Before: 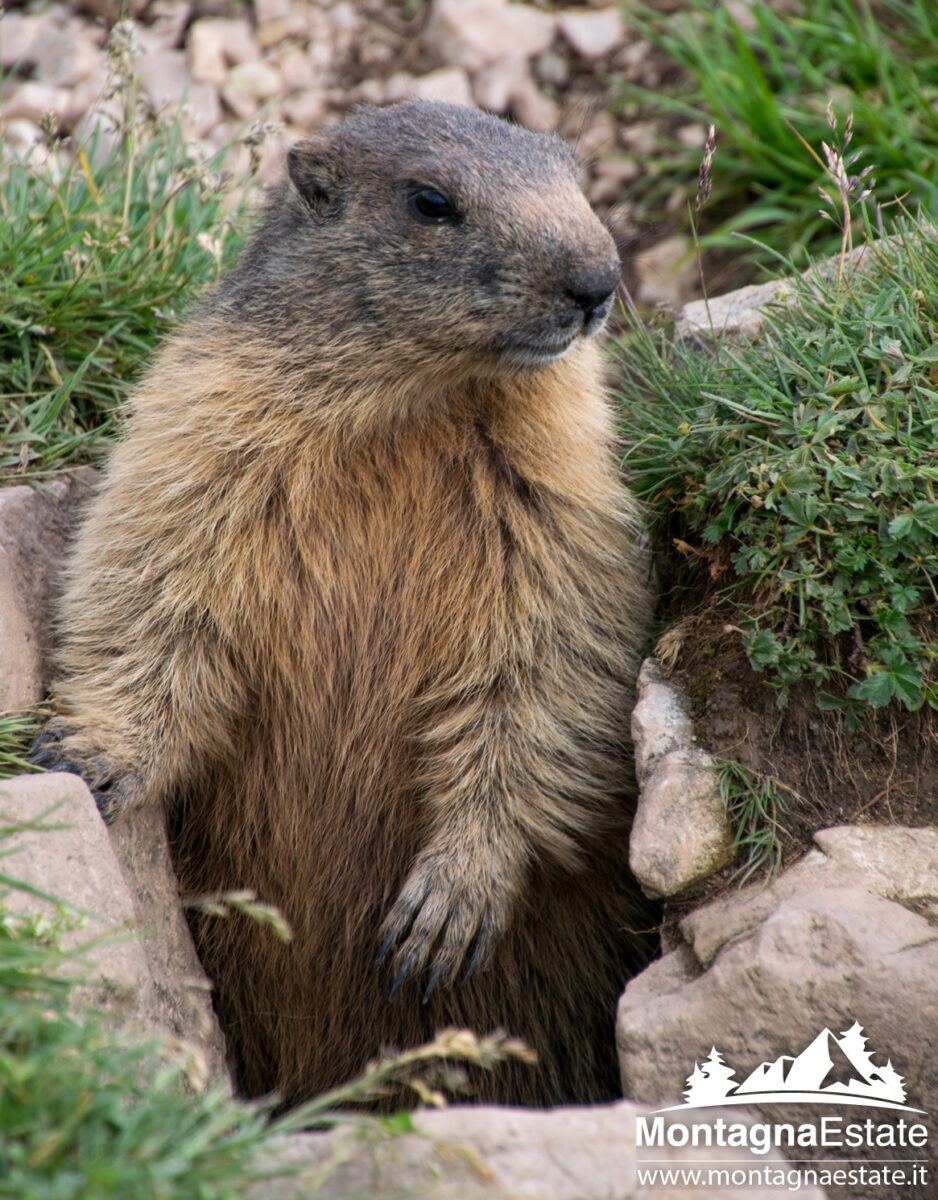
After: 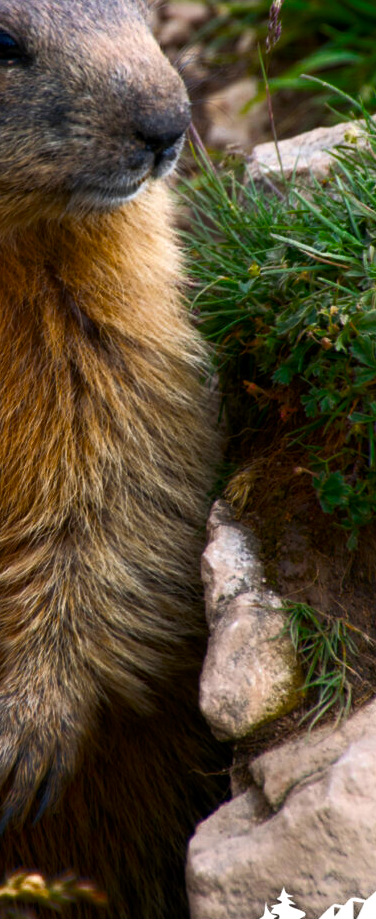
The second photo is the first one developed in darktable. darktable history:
crop: left 45.928%, top 13.246%, right 13.934%, bottom 10.09%
shadows and highlights: shadows -89.7, highlights 89.81, soften with gaussian
color balance rgb: perceptual saturation grading › global saturation 30.228%, perceptual brilliance grading › highlights 14.162%, perceptual brilliance grading › shadows -18.737%, global vibrance 15.751%, saturation formula JzAzBz (2021)
